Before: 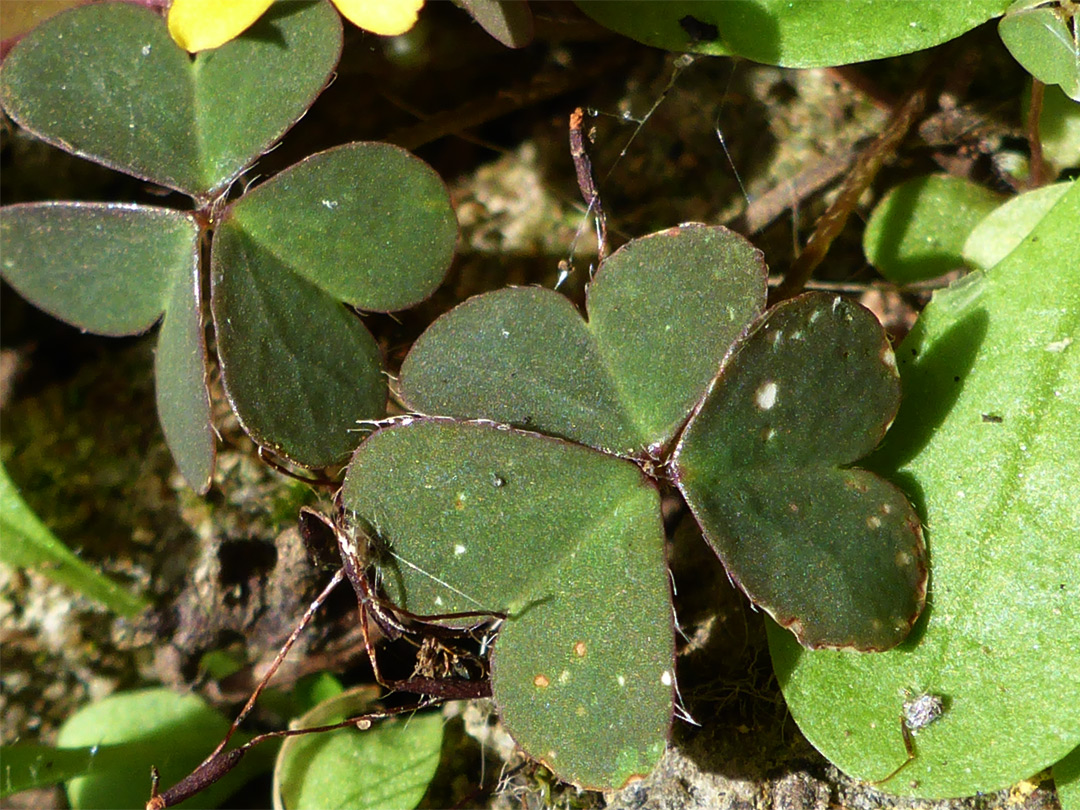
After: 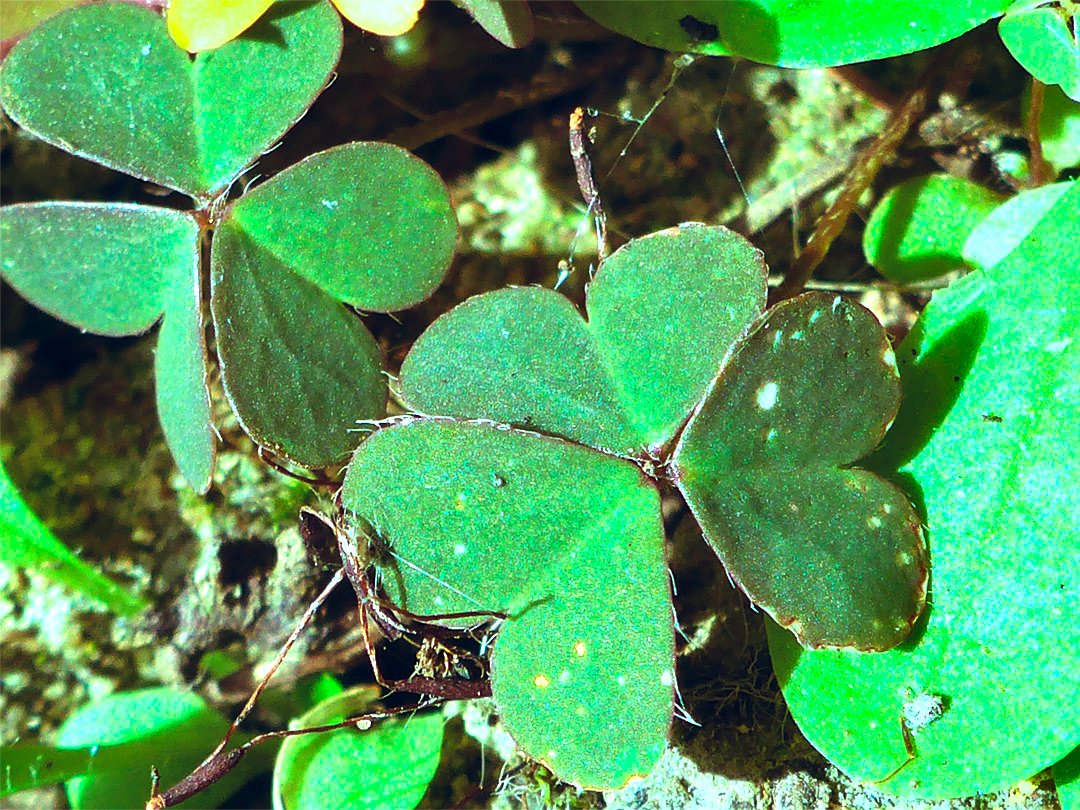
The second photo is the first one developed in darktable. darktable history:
sharpen: radius 0.992
shadows and highlights: shadows 52.31, highlights -28.32, soften with gaussian
exposure: black level correction 0, exposure 1.277 EV, compensate exposure bias true, compensate highlight preservation false
color balance rgb: highlights gain › chroma 7.495%, highlights gain › hue 186.79°, global offset › chroma 0.121%, global offset › hue 254.03°, perceptual saturation grading › global saturation 4.644%, global vibrance 20%
